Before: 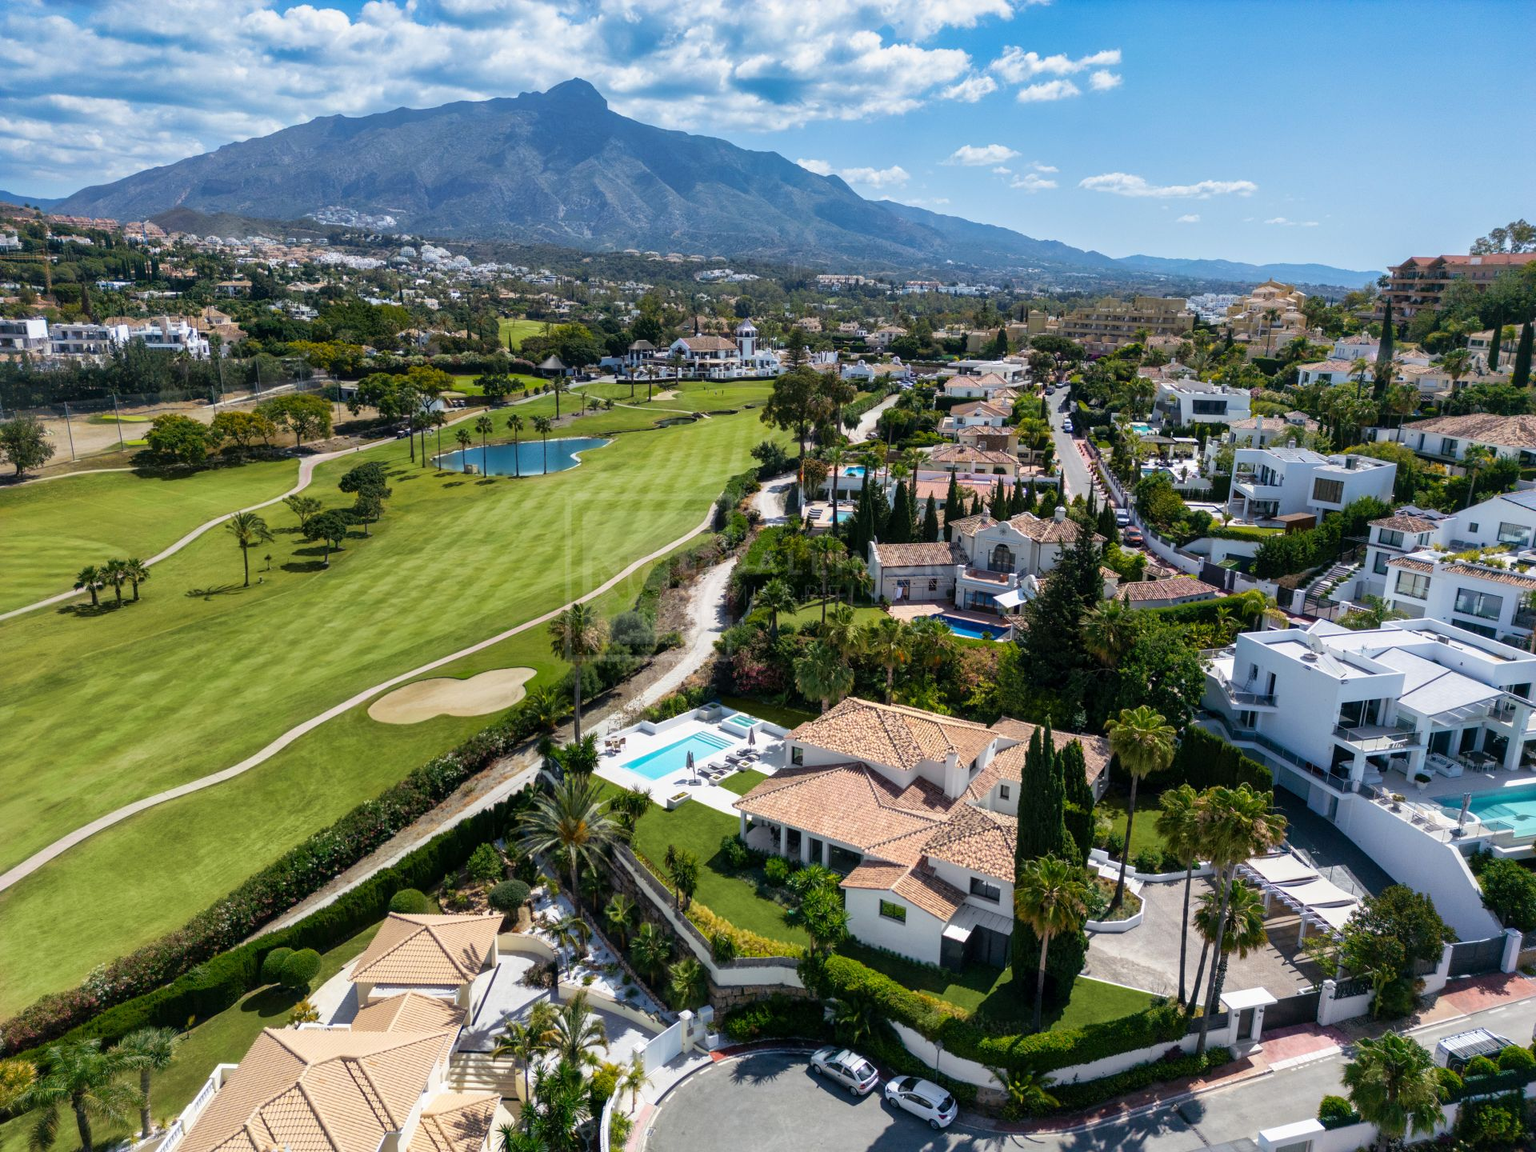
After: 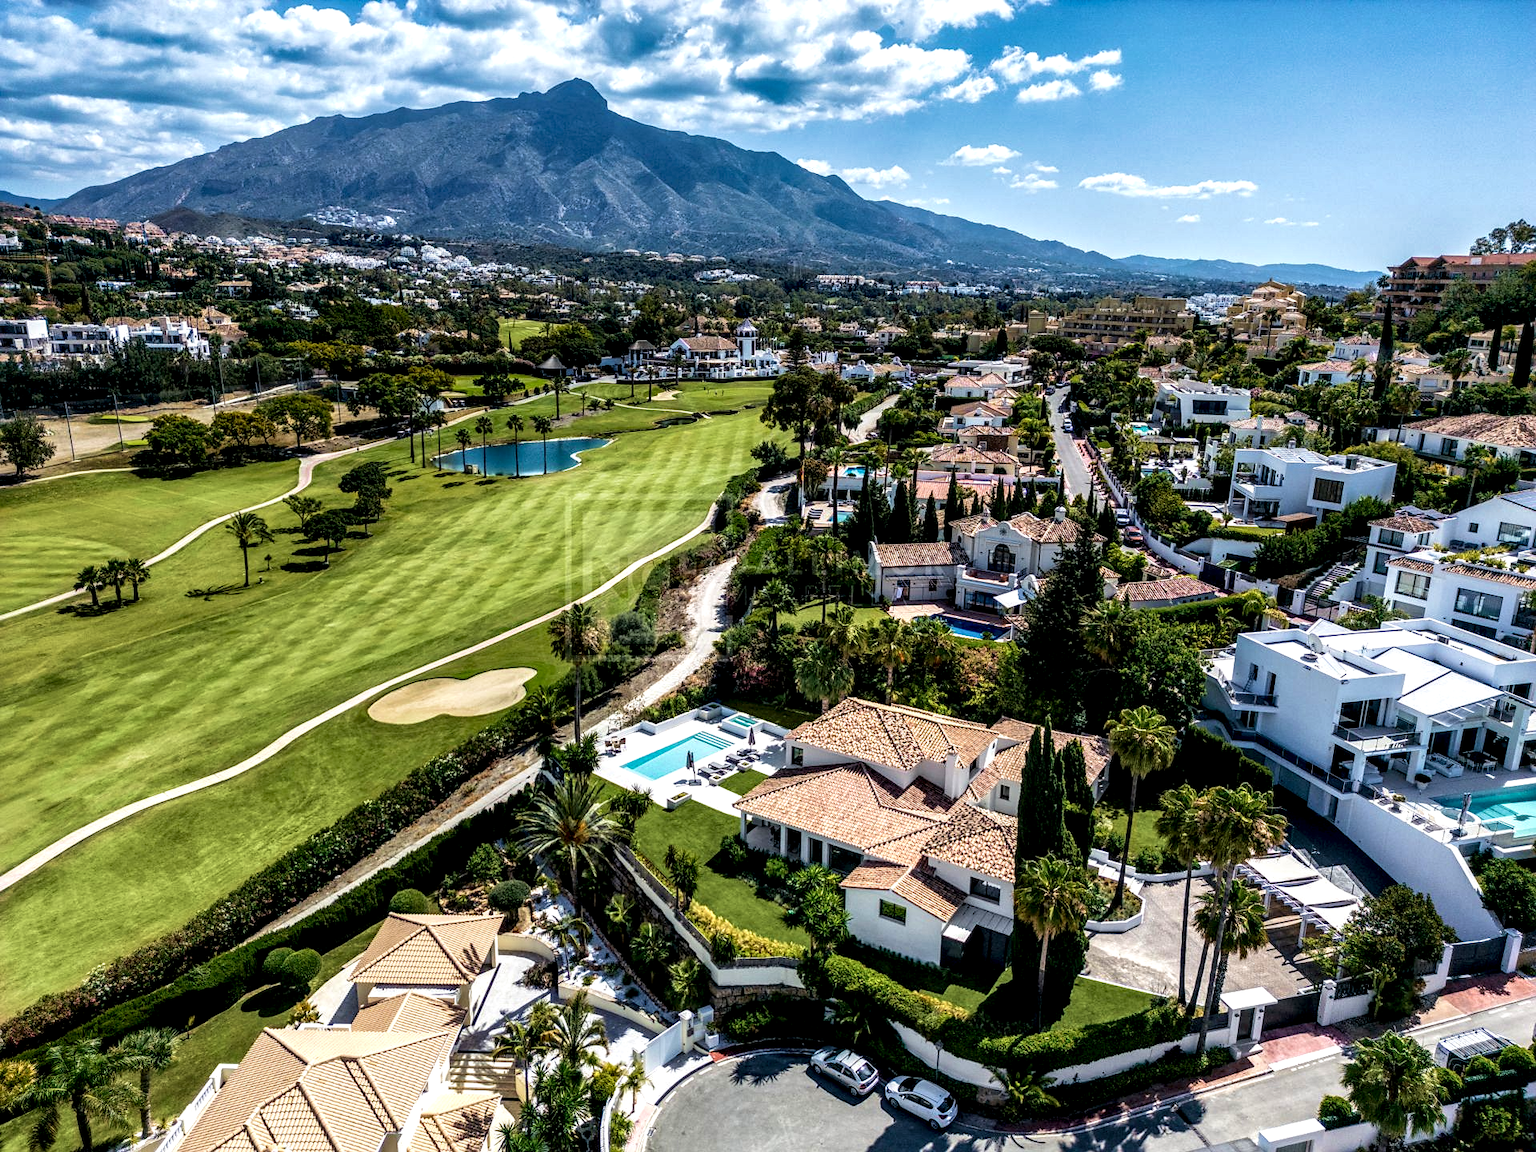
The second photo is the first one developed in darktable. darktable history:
local contrast: highlights 20%, detail 197%
velvia: on, module defaults
sharpen: radius 1.458, amount 0.398, threshold 1.271
